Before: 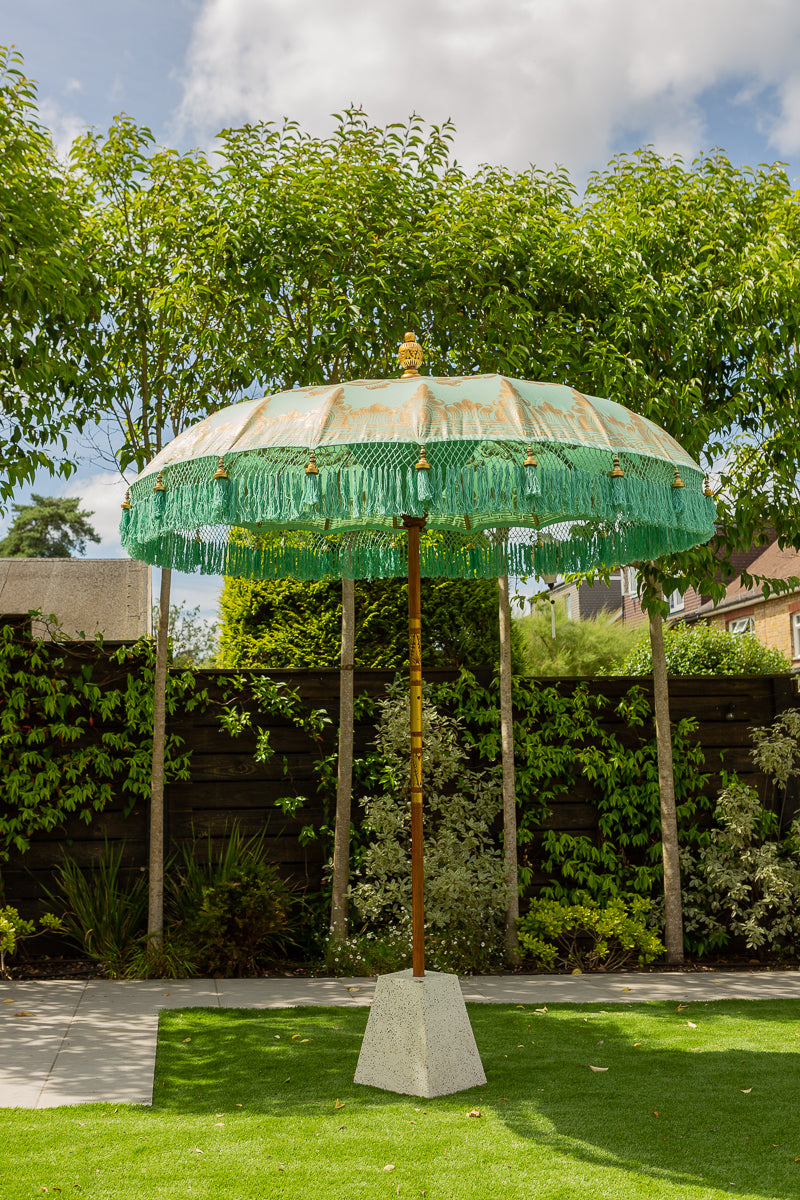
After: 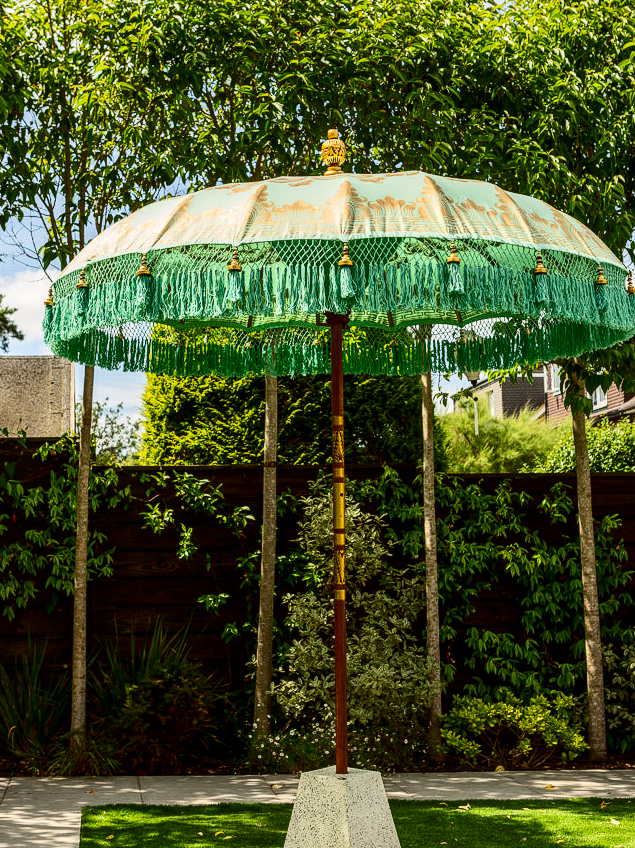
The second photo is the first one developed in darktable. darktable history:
local contrast: detail 130%
crop: left 9.712%, top 16.928%, right 10.845%, bottom 12.332%
contrast brightness saturation: contrast 0.32, brightness -0.08, saturation 0.17
exposure: exposure 0.081 EV, compensate highlight preservation false
